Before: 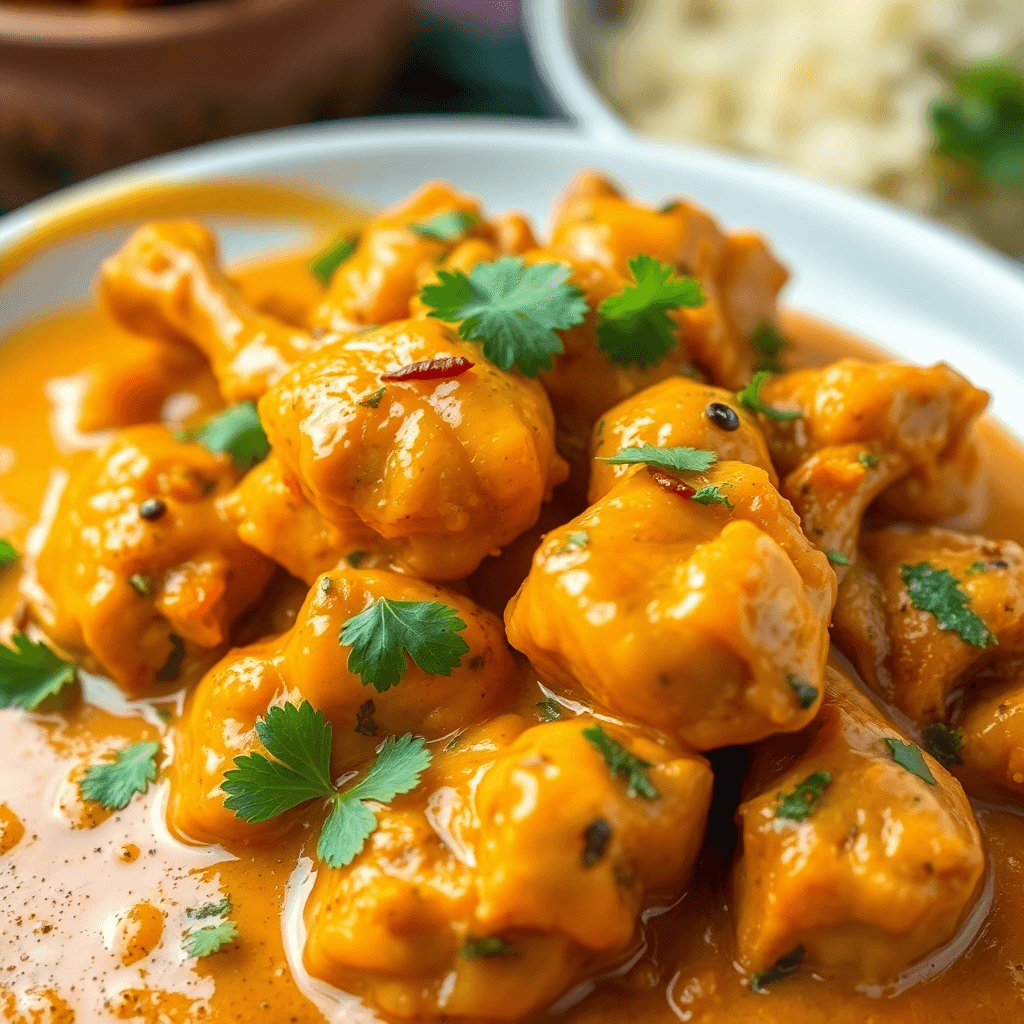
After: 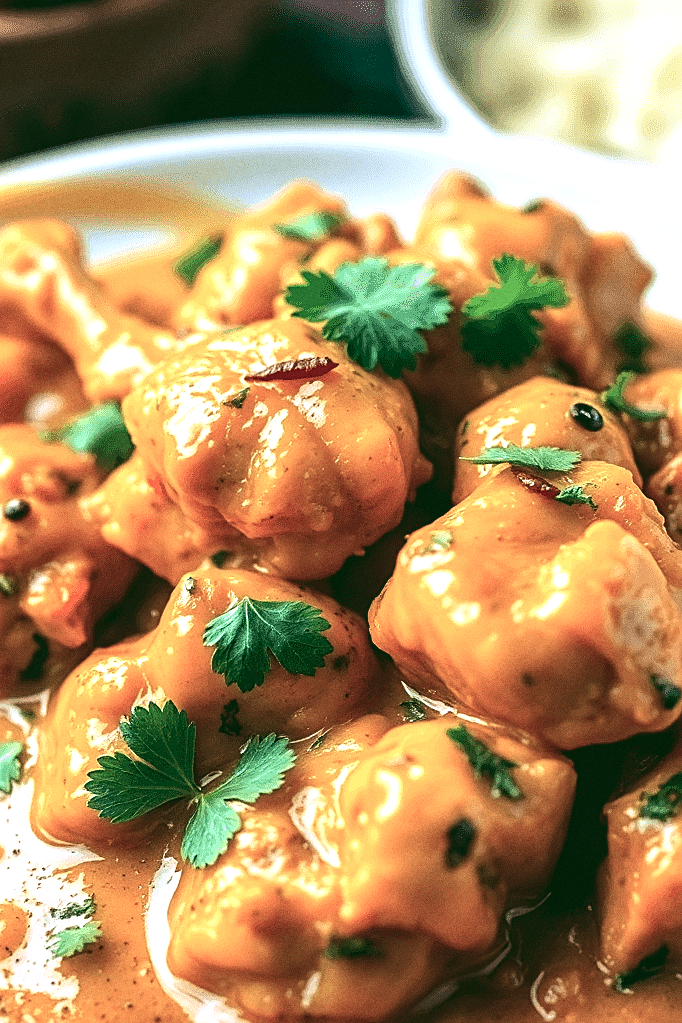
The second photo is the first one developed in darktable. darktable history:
local contrast: highlights 100%, shadows 100%, detail 120%, midtone range 0.2
grain: coarseness 0.09 ISO
sharpen: on, module defaults
tone equalizer: -8 EV -1.08 EV, -7 EV -1.01 EV, -6 EV -0.867 EV, -5 EV -0.578 EV, -3 EV 0.578 EV, -2 EV 0.867 EV, -1 EV 1.01 EV, +0 EV 1.08 EV, edges refinement/feathering 500, mask exposure compensation -1.57 EV, preserve details no
rgb curve: curves: ch0 [(0.123, 0.061) (0.995, 0.887)]; ch1 [(0.06, 0.116) (1, 0.906)]; ch2 [(0, 0) (0.824, 0.69) (1, 1)], mode RGB, independent channels, compensate middle gray true
color contrast: blue-yellow contrast 0.62
white balance: emerald 1
crop and rotate: left 13.342%, right 19.991%
